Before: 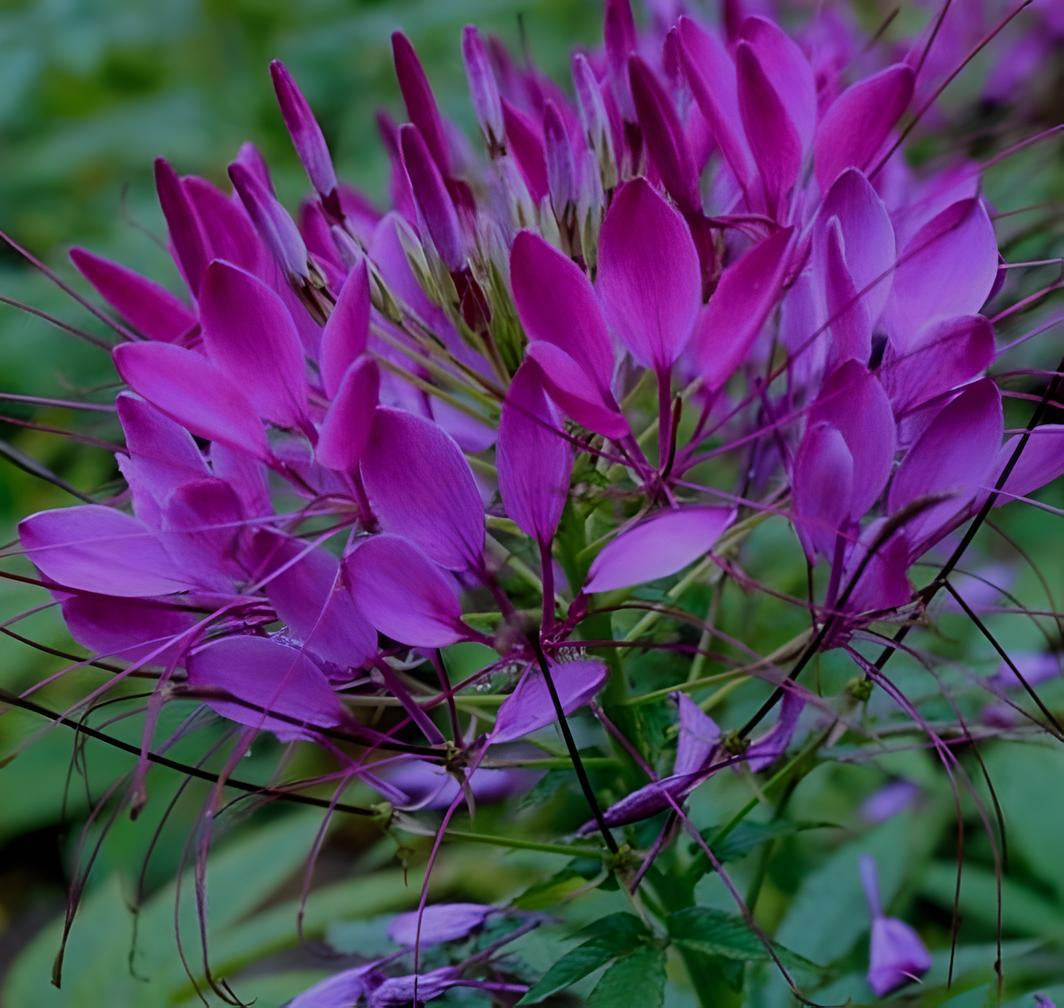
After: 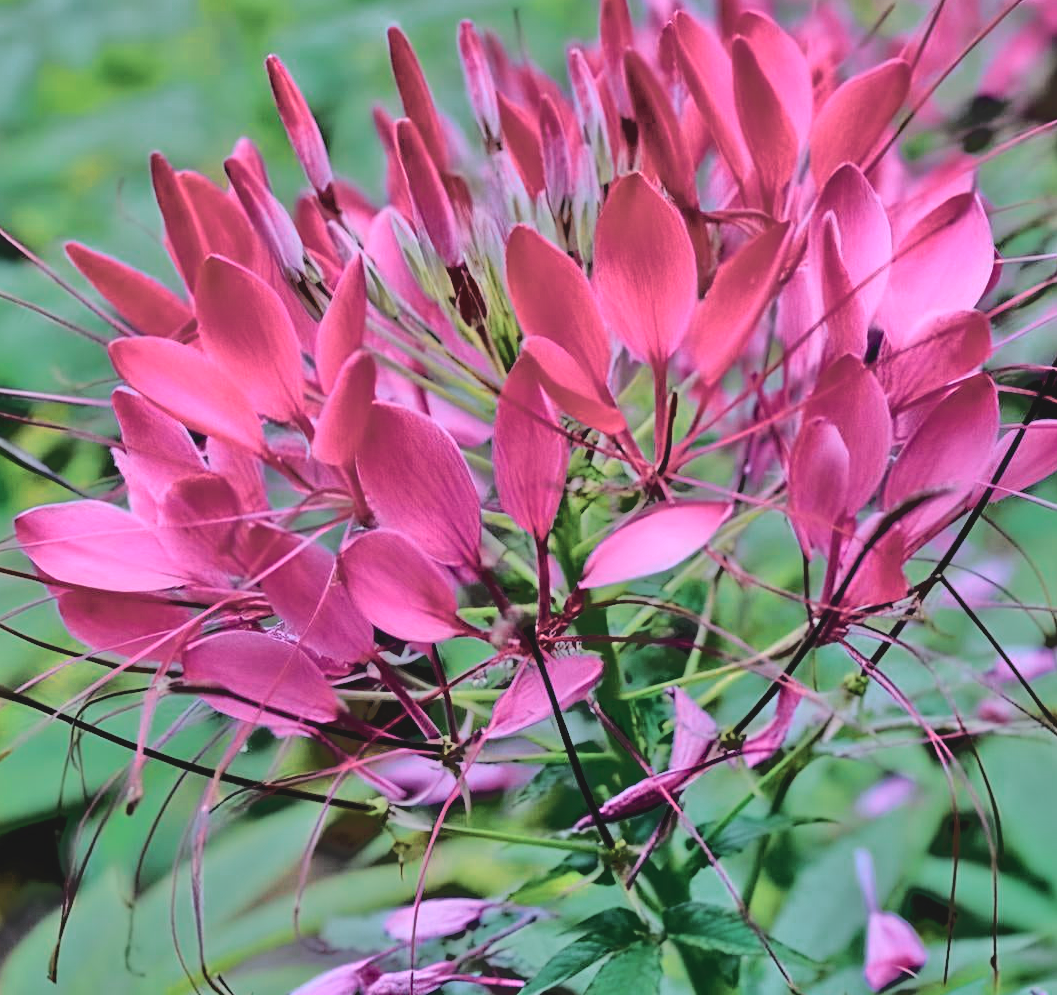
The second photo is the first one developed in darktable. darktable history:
tone curve: curves: ch0 [(0, 0.026) (0.146, 0.158) (0.272, 0.34) (0.453, 0.627) (0.687, 0.829) (1, 1)], color space Lab, independent channels, preserve colors none
contrast brightness saturation: contrast -0.095, brightness 0.049, saturation 0.084
exposure: compensate highlight preservation false
crop: left 0.422%, top 0.524%, right 0.196%, bottom 0.734%
tone equalizer: -7 EV -0.647 EV, -6 EV 1.04 EV, -5 EV -0.481 EV, -4 EV 0.436 EV, -3 EV 0.421 EV, -2 EV 0.129 EV, -1 EV -0.168 EV, +0 EV -0.404 EV
color zones: curves: ch0 [(0.018, 0.548) (0.224, 0.64) (0.425, 0.447) (0.675, 0.575) (0.732, 0.579)]; ch1 [(0.066, 0.487) (0.25, 0.5) (0.404, 0.43) (0.75, 0.421) (0.956, 0.421)]; ch2 [(0.044, 0.561) (0.215, 0.465) (0.399, 0.544) (0.465, 0.548) (0.614, 0.447) (0.724, 0.43) (0.882, 0.623) (0.956, 0.632)]
